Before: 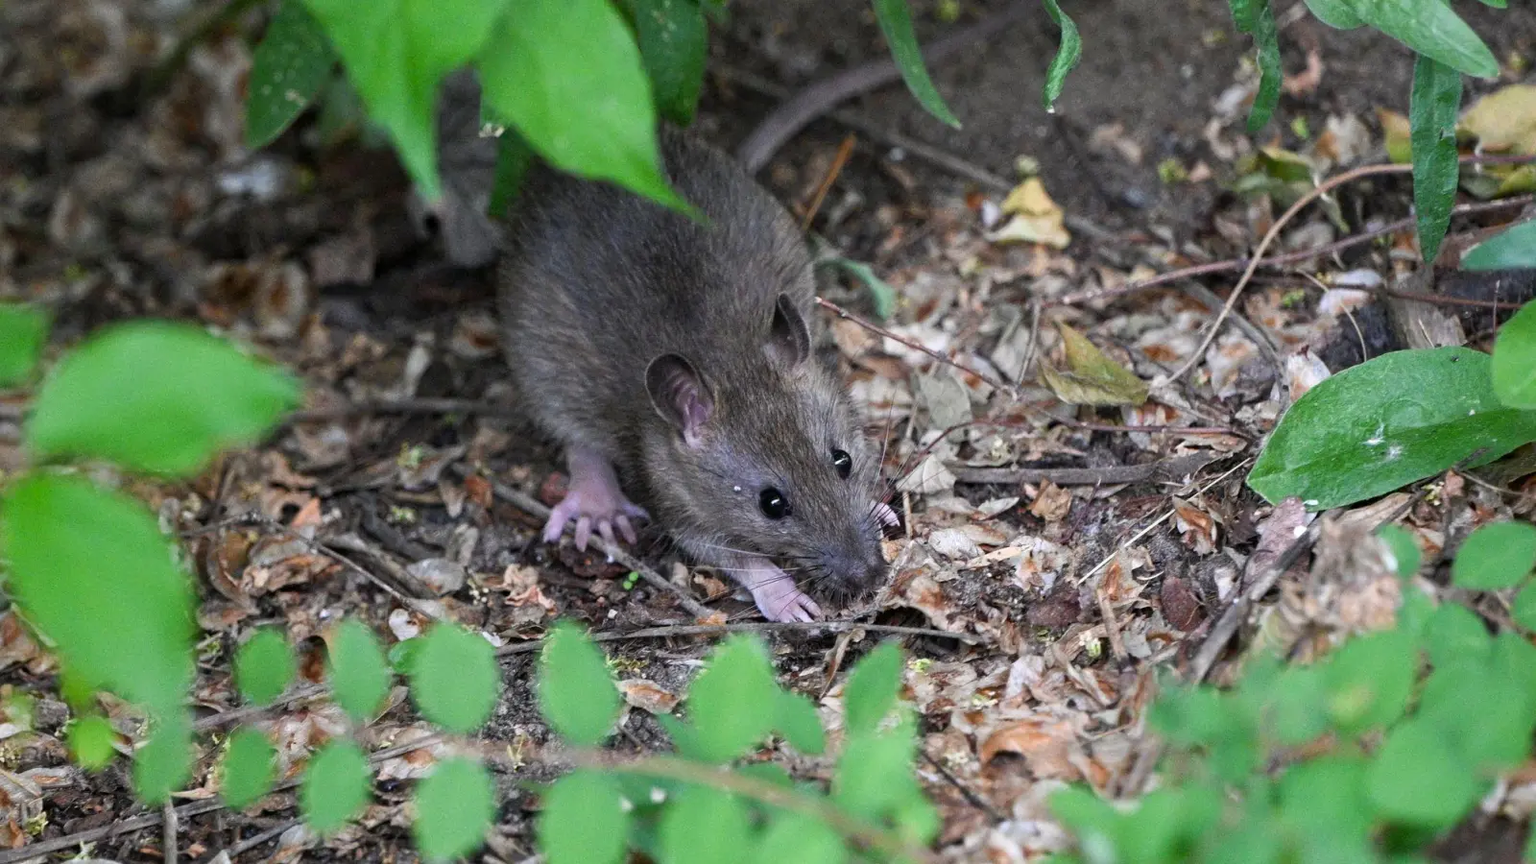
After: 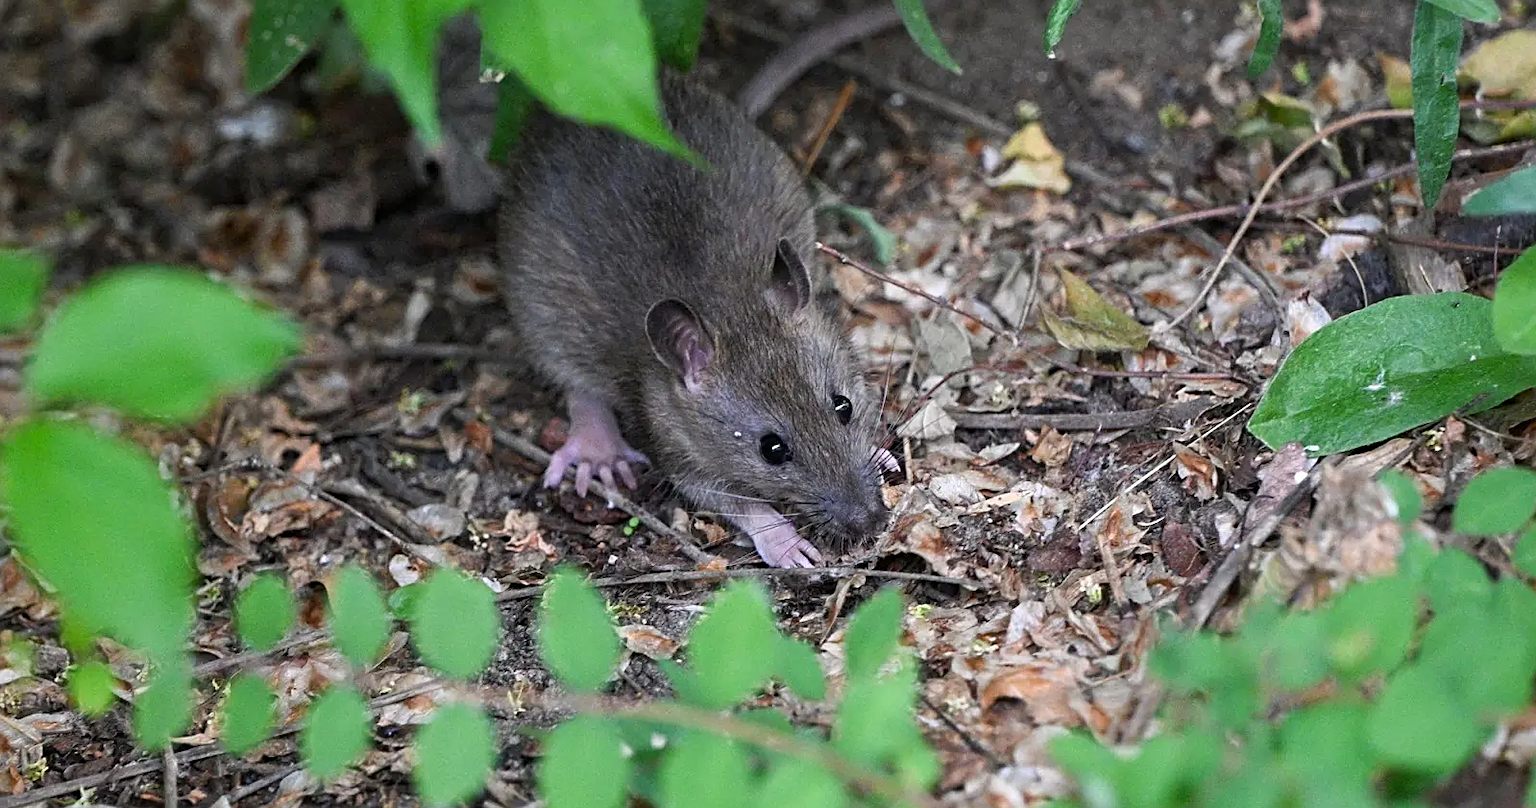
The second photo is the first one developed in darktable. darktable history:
crop and rotate: top 6.365%
exposure: compensate highlight preservation false
sharpen: on, module defaults
